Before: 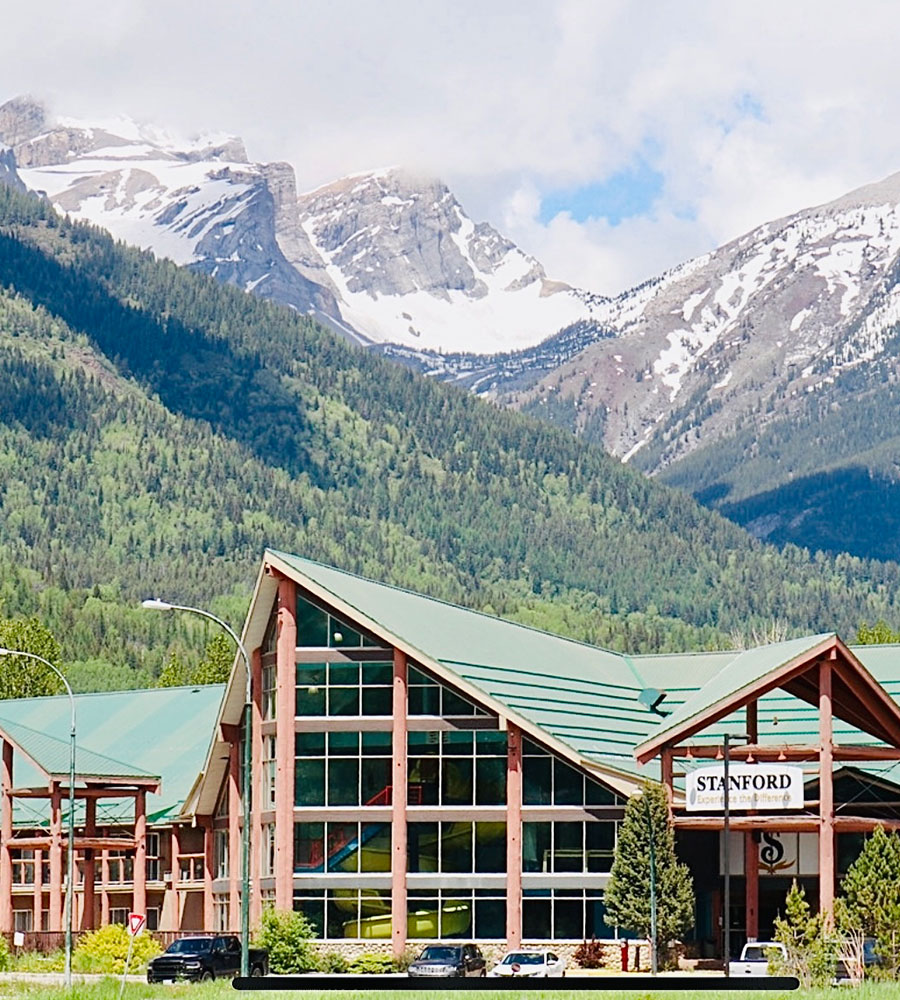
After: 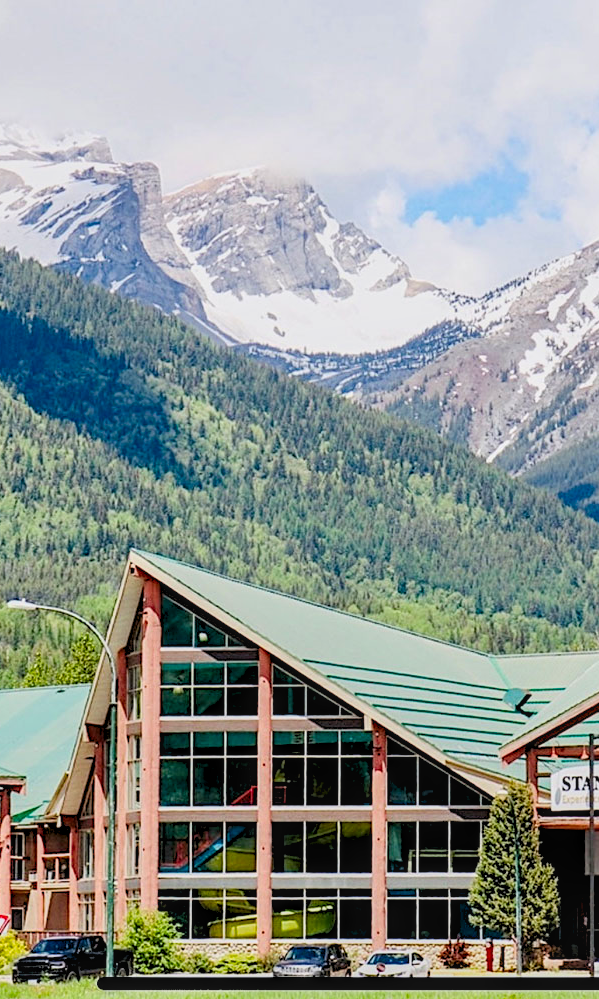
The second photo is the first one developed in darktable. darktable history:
rgb levels: preserve colors sum RGB, levels [[0.038, 0.433, 0.934], [0, 0.5, 1], [0, 0.5, 1]]
contrast brightness saturation: contrast 0.13, brightness -0.05, saturation 0.16
local contrast: on, module defaults
crop and rotate: left 15.055%, right 18.278%
